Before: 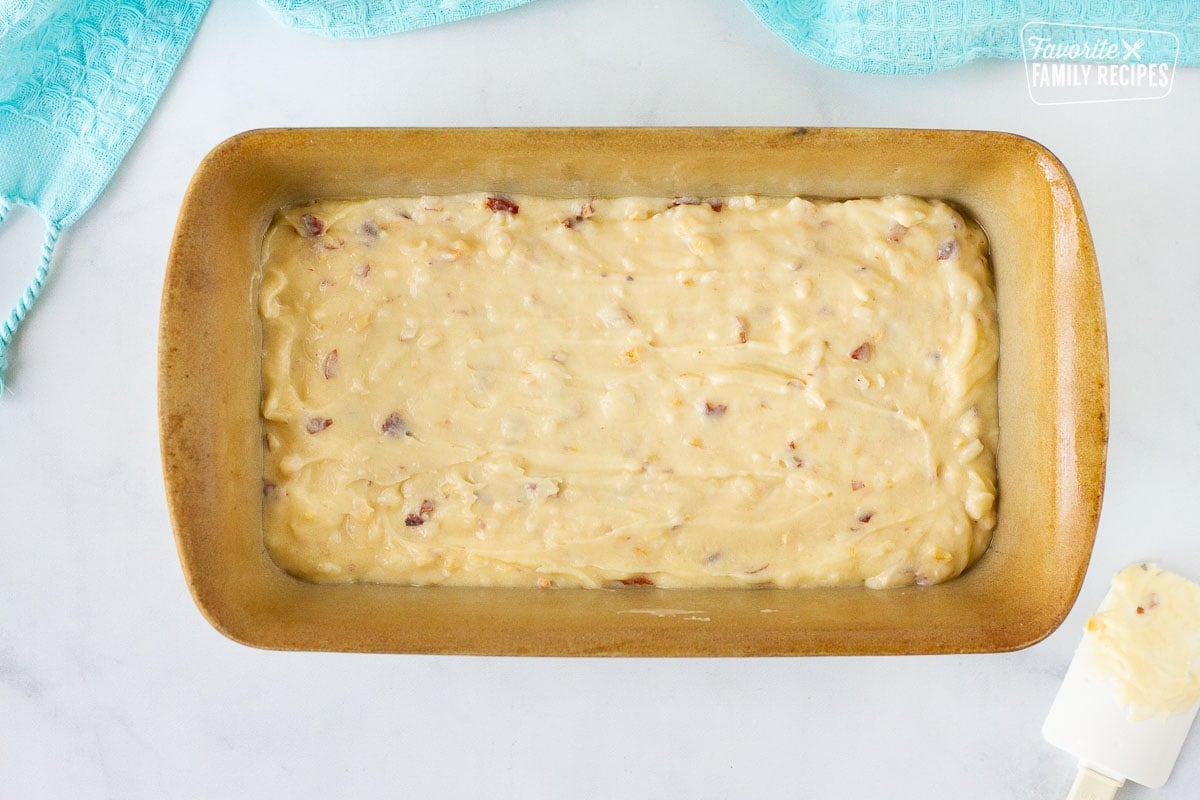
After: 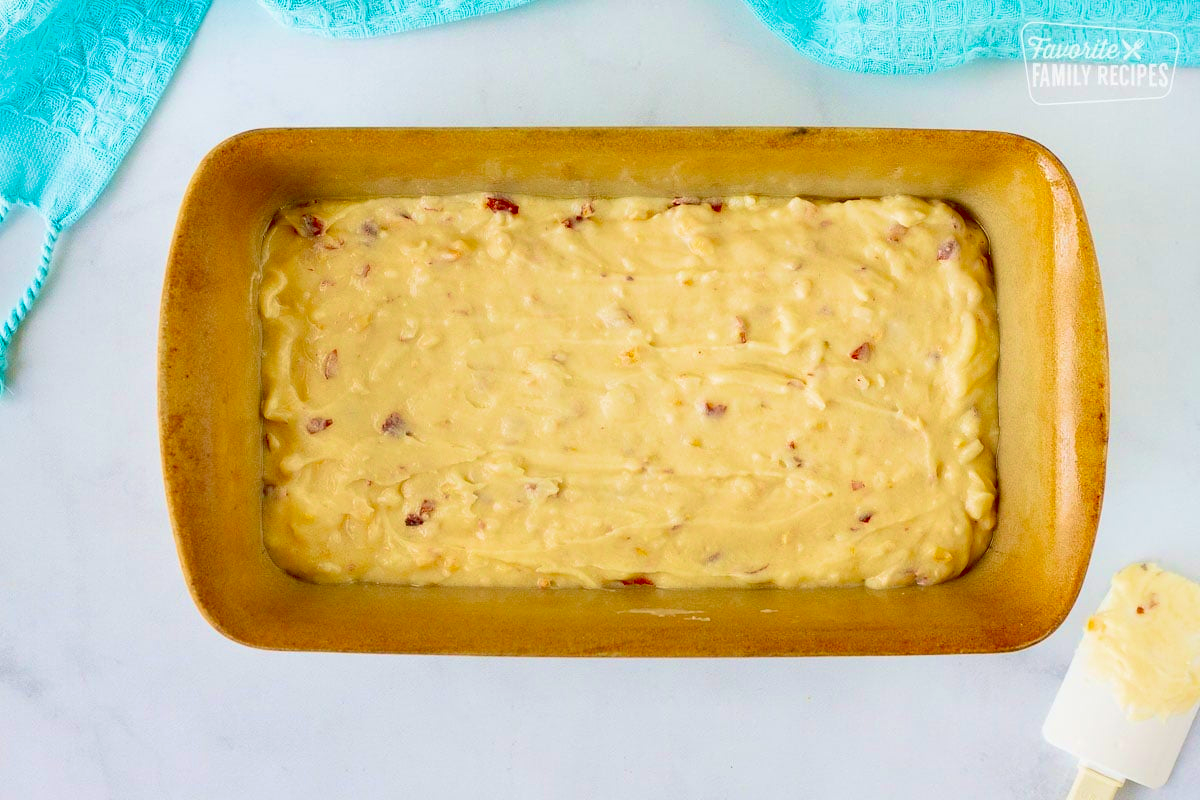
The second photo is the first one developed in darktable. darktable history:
velvia: strength 44.78%
contrast brightness saturation: brightness -0.024, saturation 0.343
exposure: black level correction 0.029, exposure -0.076 EV, compensate highlight preservation false
